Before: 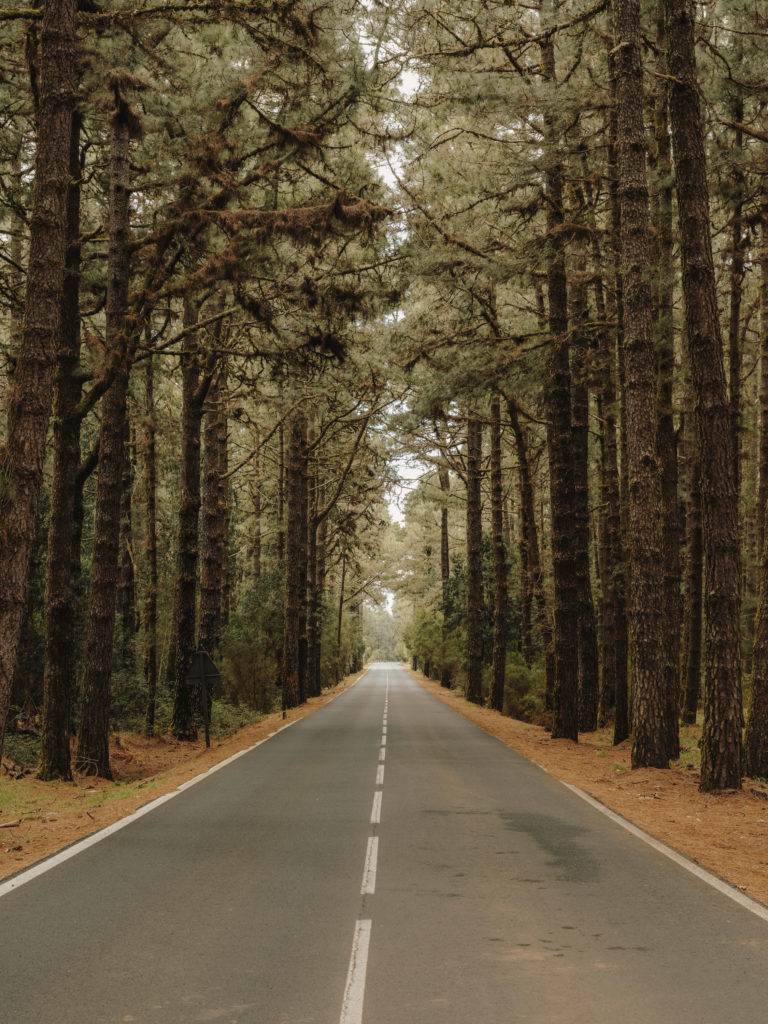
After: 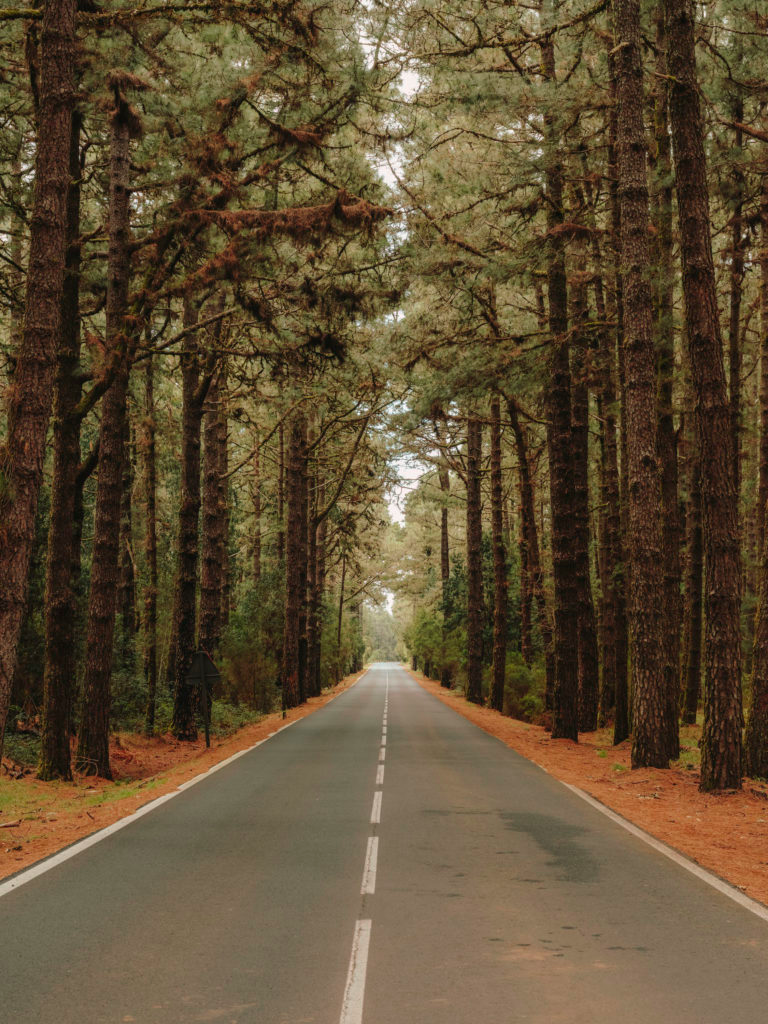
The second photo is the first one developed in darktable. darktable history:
color zones: curves: ch1 [(0, 0.513) (0.143, 0.524) (0.286, 0.511) (0.429, 0.506) (0.571, 0.503) (0.714, 0.503) (0.857, 0.508) (1, 0.513)]
color contrast: green-magenta contrast 1.73, blue-yellow contrast 1.15
